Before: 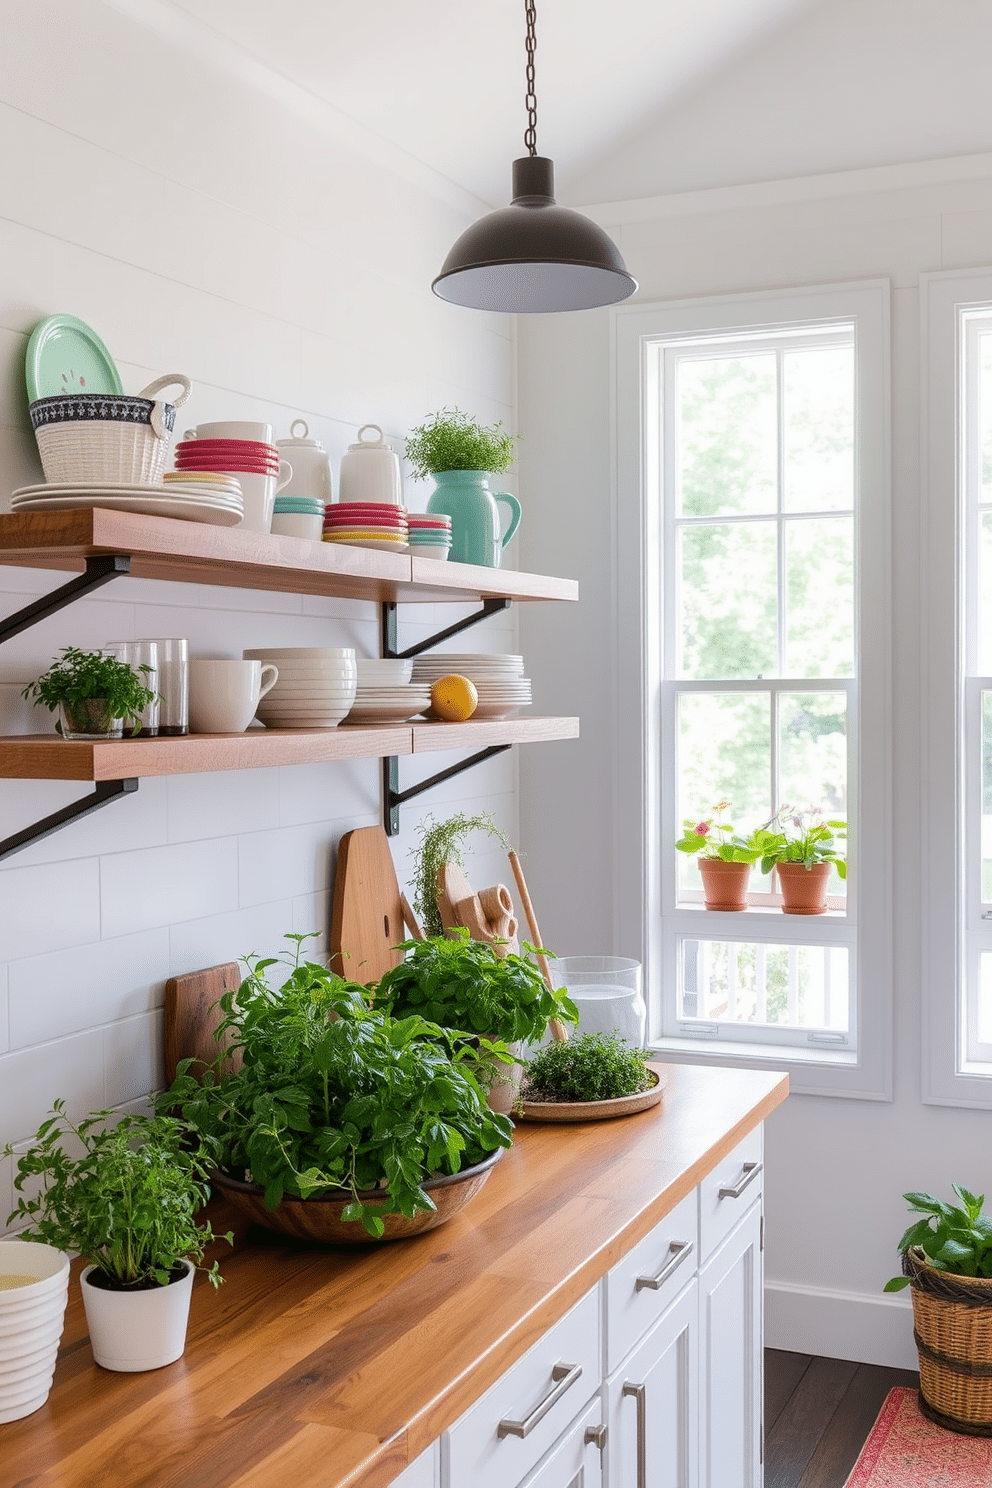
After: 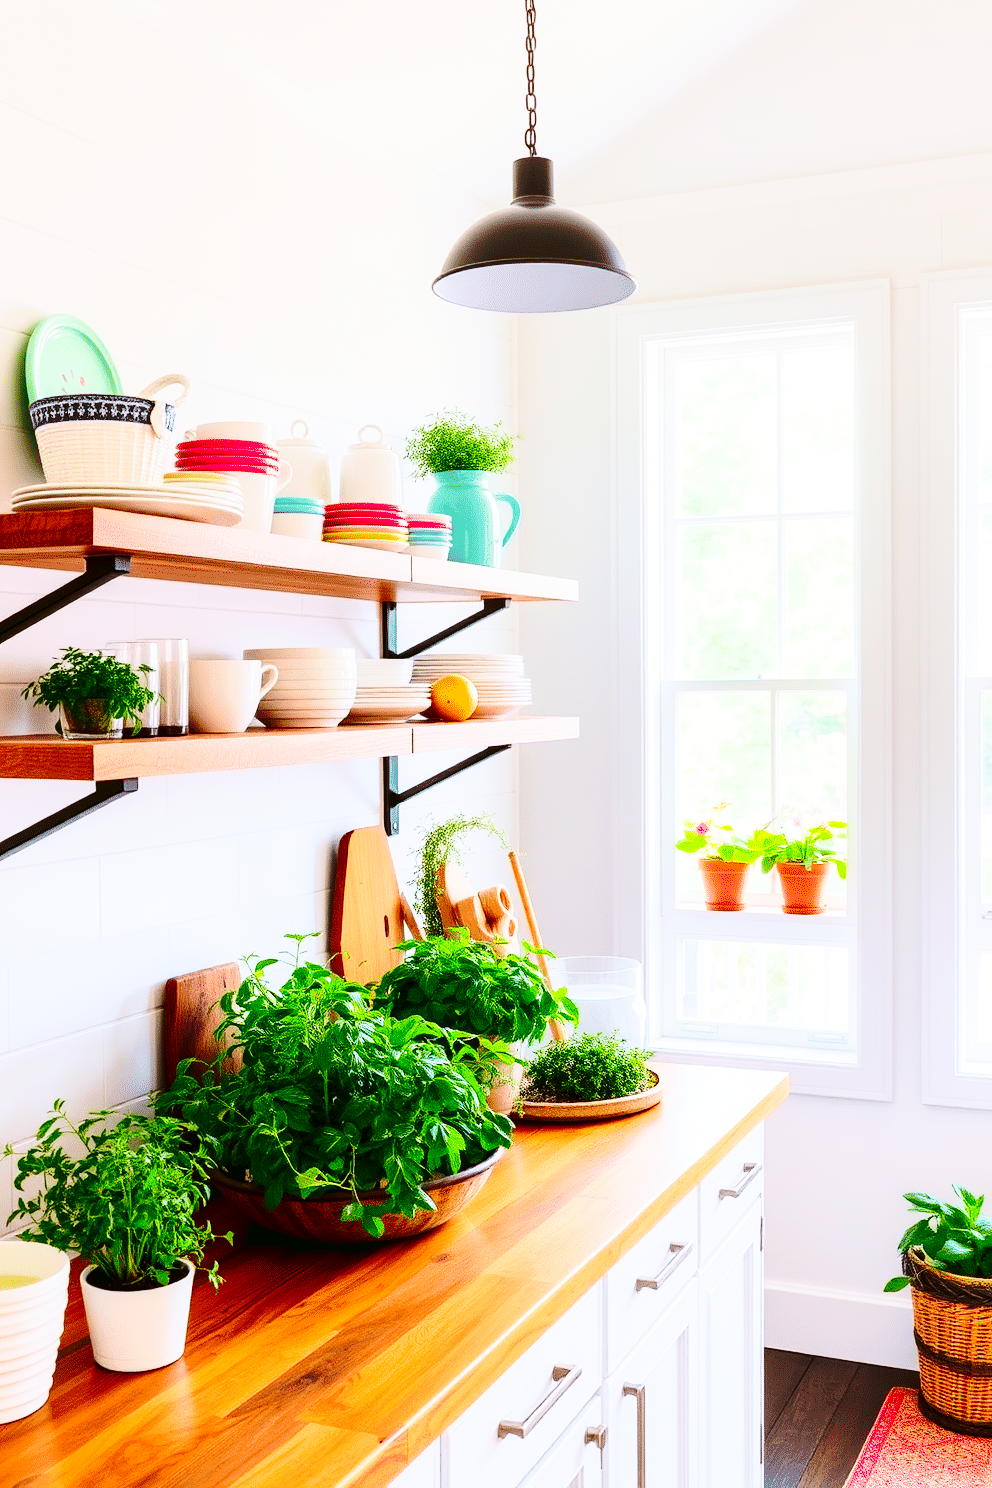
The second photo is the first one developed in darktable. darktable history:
contrast brightness saturation: contrast 0.26, brightness 0.02, saturation 0.87
base curve: curves: ch0 [(0, 0) (0.028, 0.03) (0.121, 0.232) (0.46, 0.748) (0.859, 0.968) (1, 1)], preserve colors none
